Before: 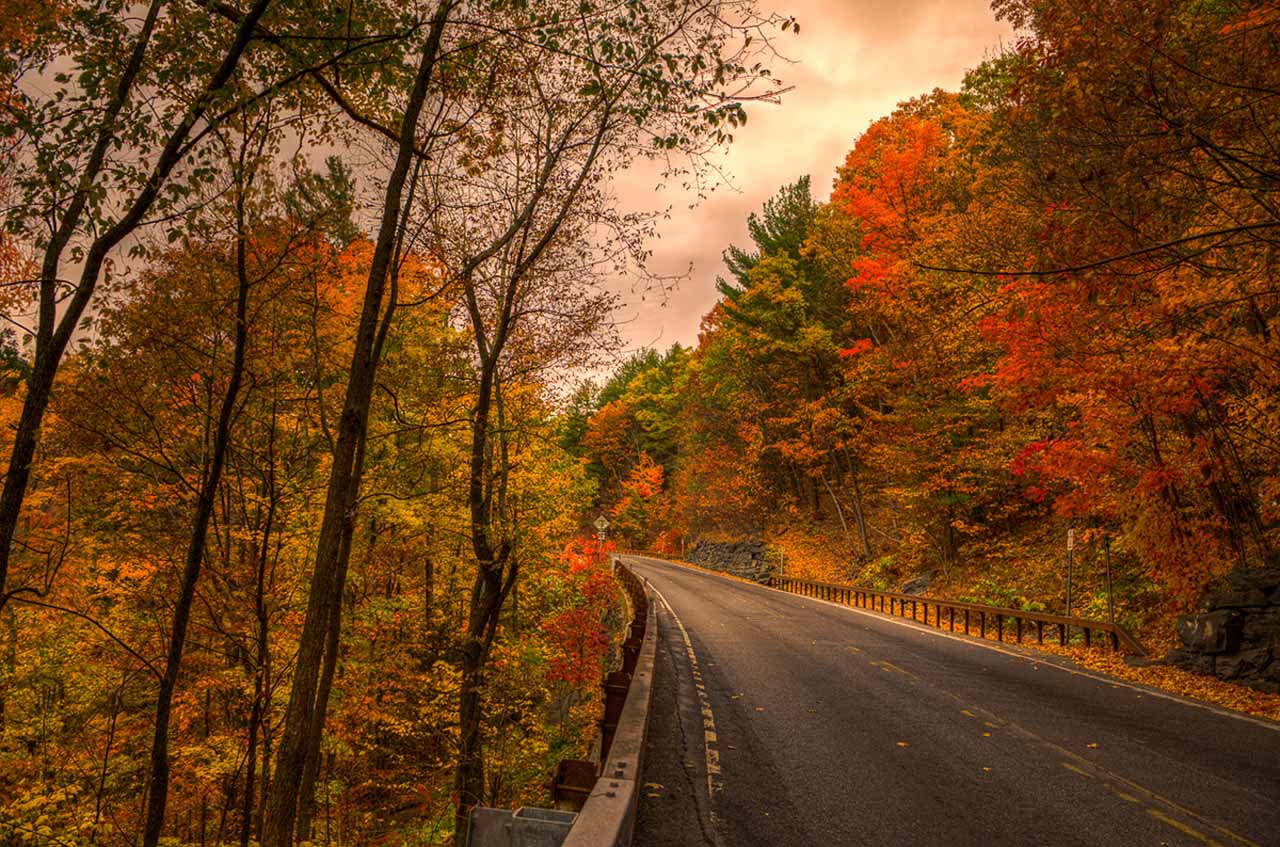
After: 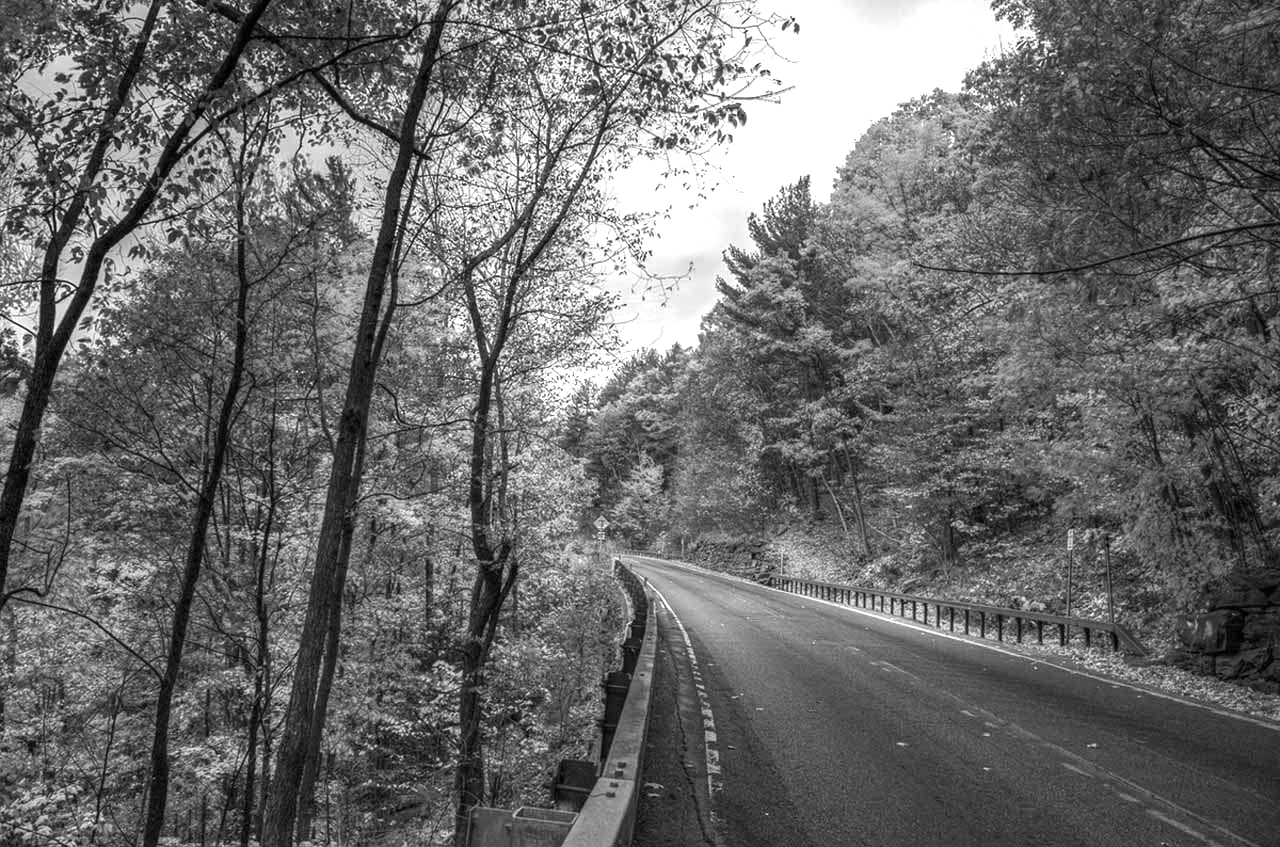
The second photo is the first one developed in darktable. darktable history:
monochrome: a 73.58, b 64.21
tone equalizer: on, module defaults
exposure: exposure 0.935 EV, compensate highlight preservation false
